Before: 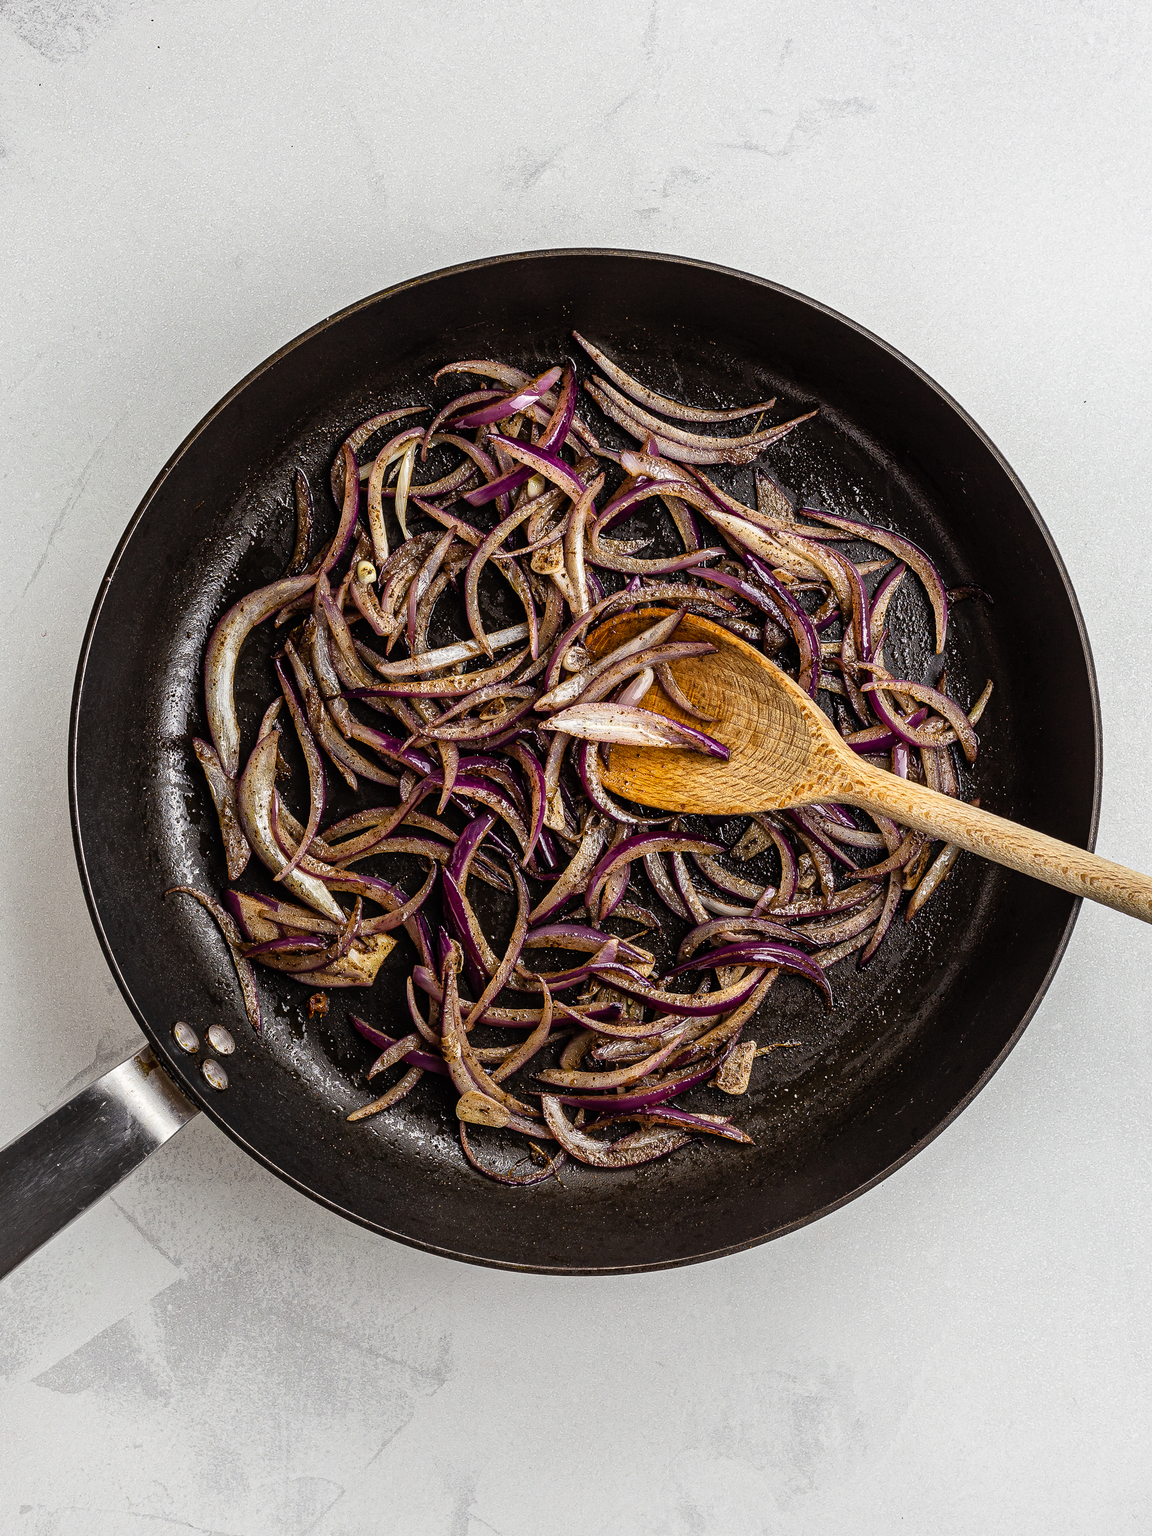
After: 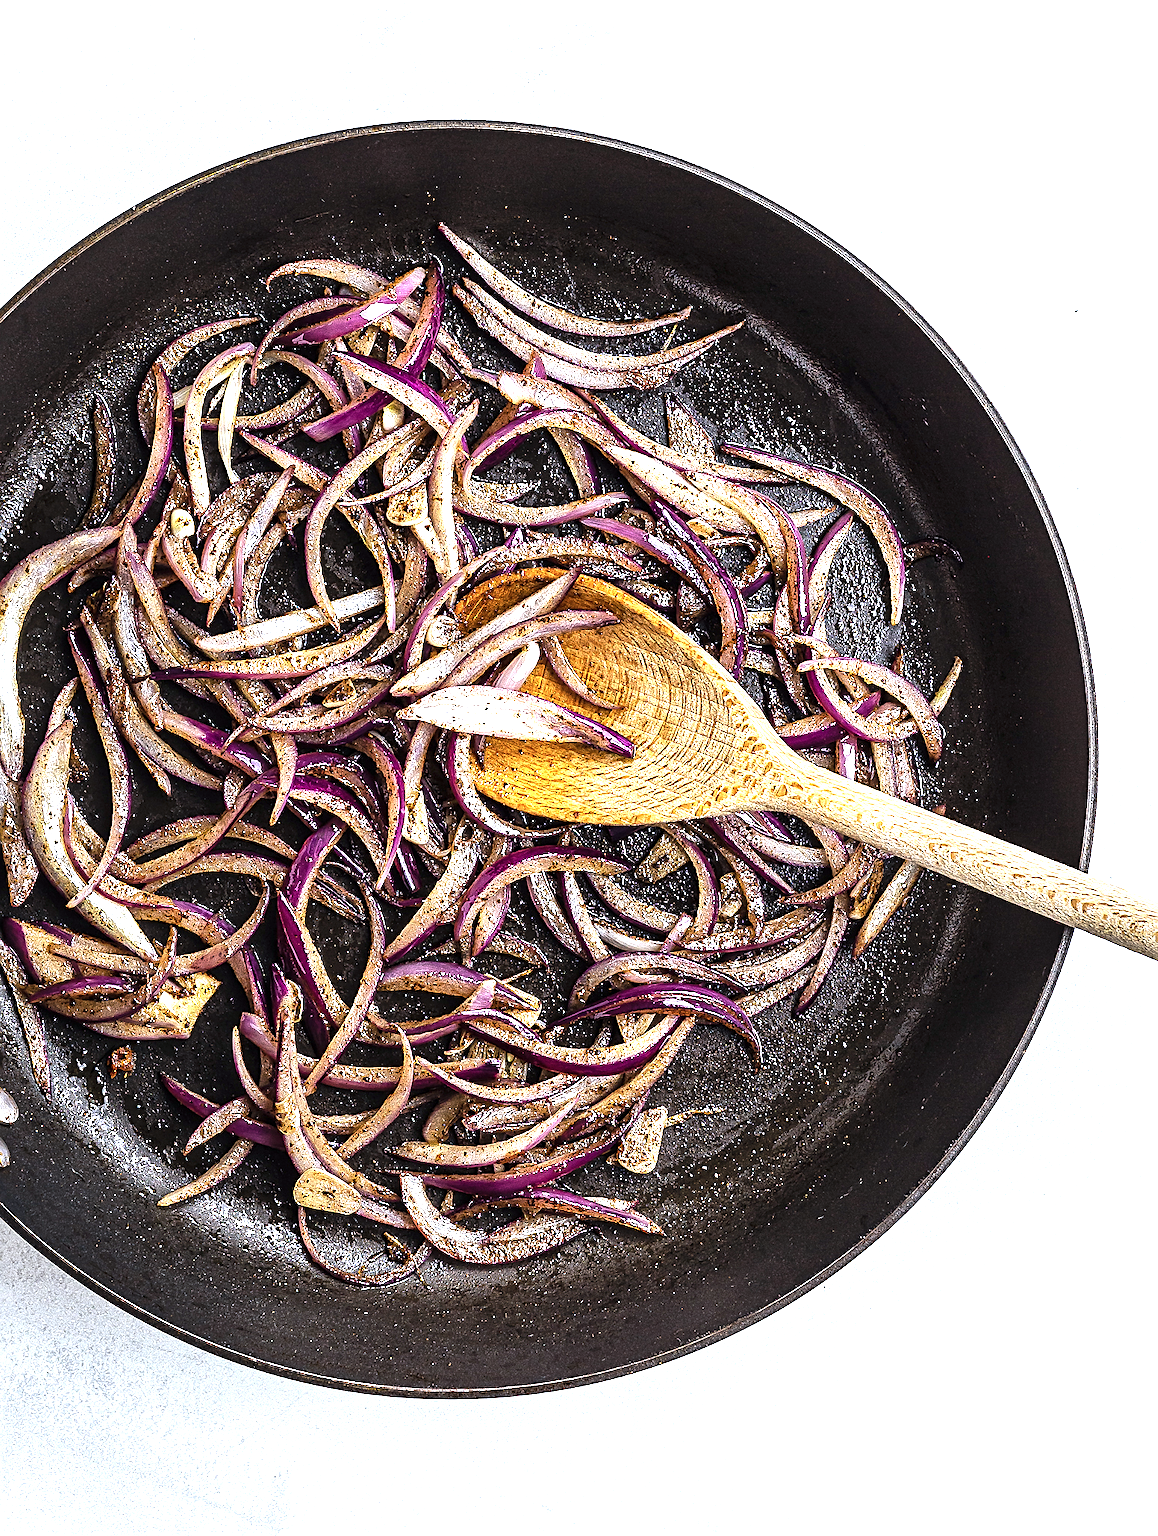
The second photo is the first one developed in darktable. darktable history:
color calibration: x 0.372, y 0.386, temperature 4286.28 K
sharpen: on, module defaults
crop: left 19.133%, top 9.89%, right 0%, bottom 9.72%
exposure: black level correction 0, exposure 1.388 EV, compensate highlight preservation false
